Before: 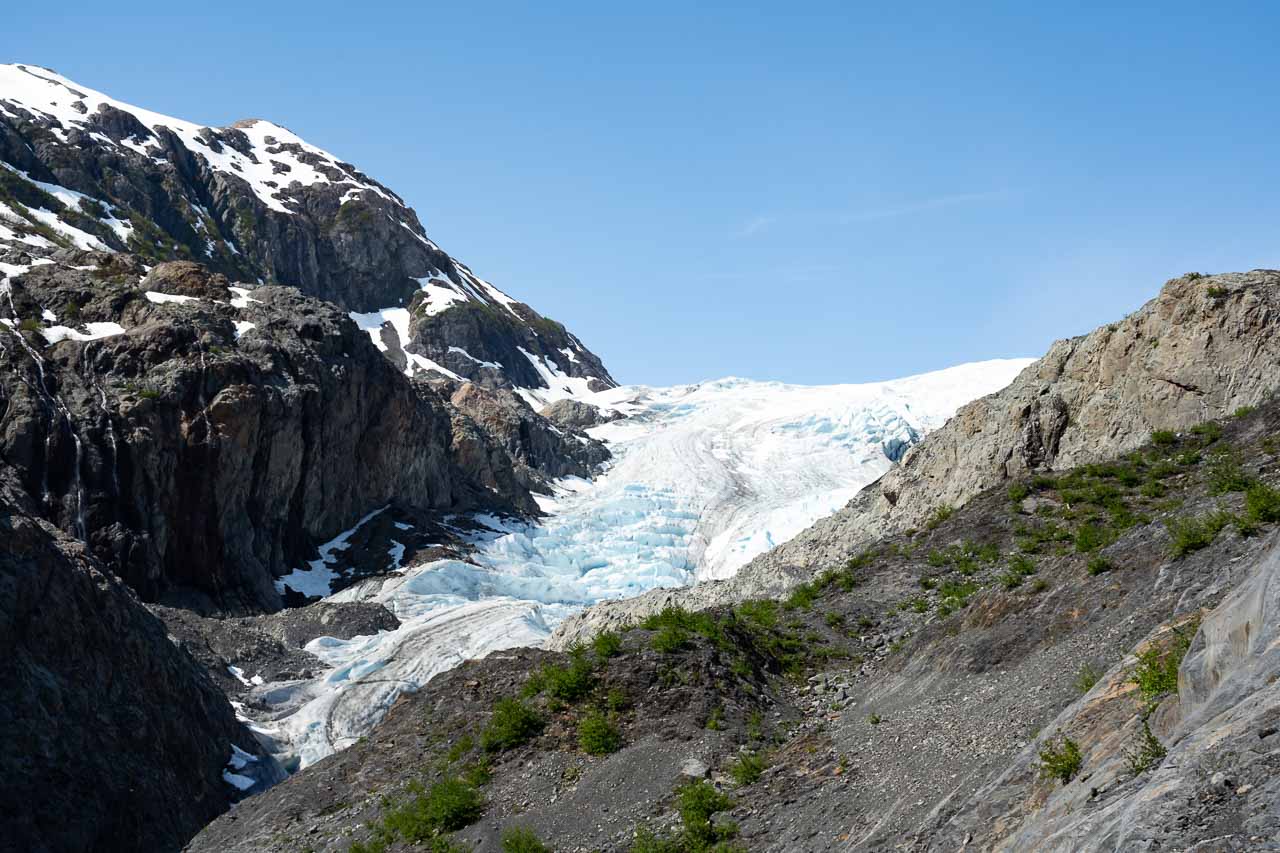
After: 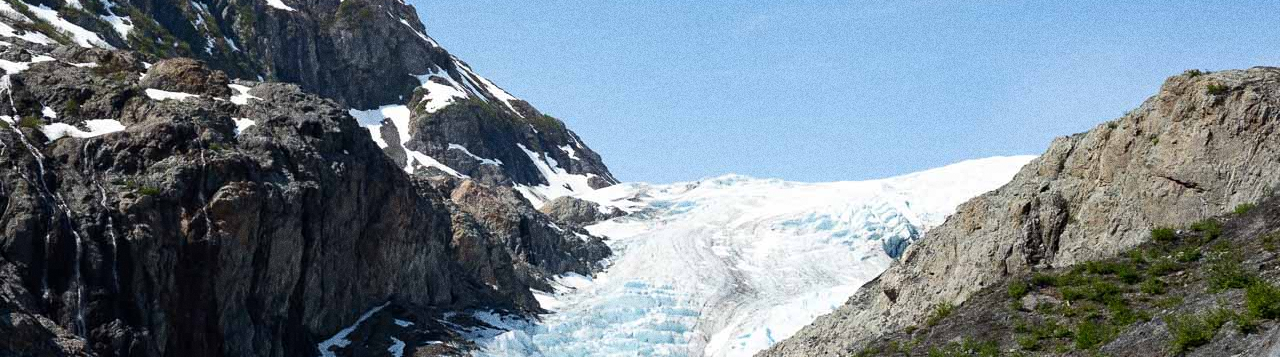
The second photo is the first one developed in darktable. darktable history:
crop and rotate: top 23.84%, bottom 34.294%
grain: coarseness 0.09 ISO, strength 40%
